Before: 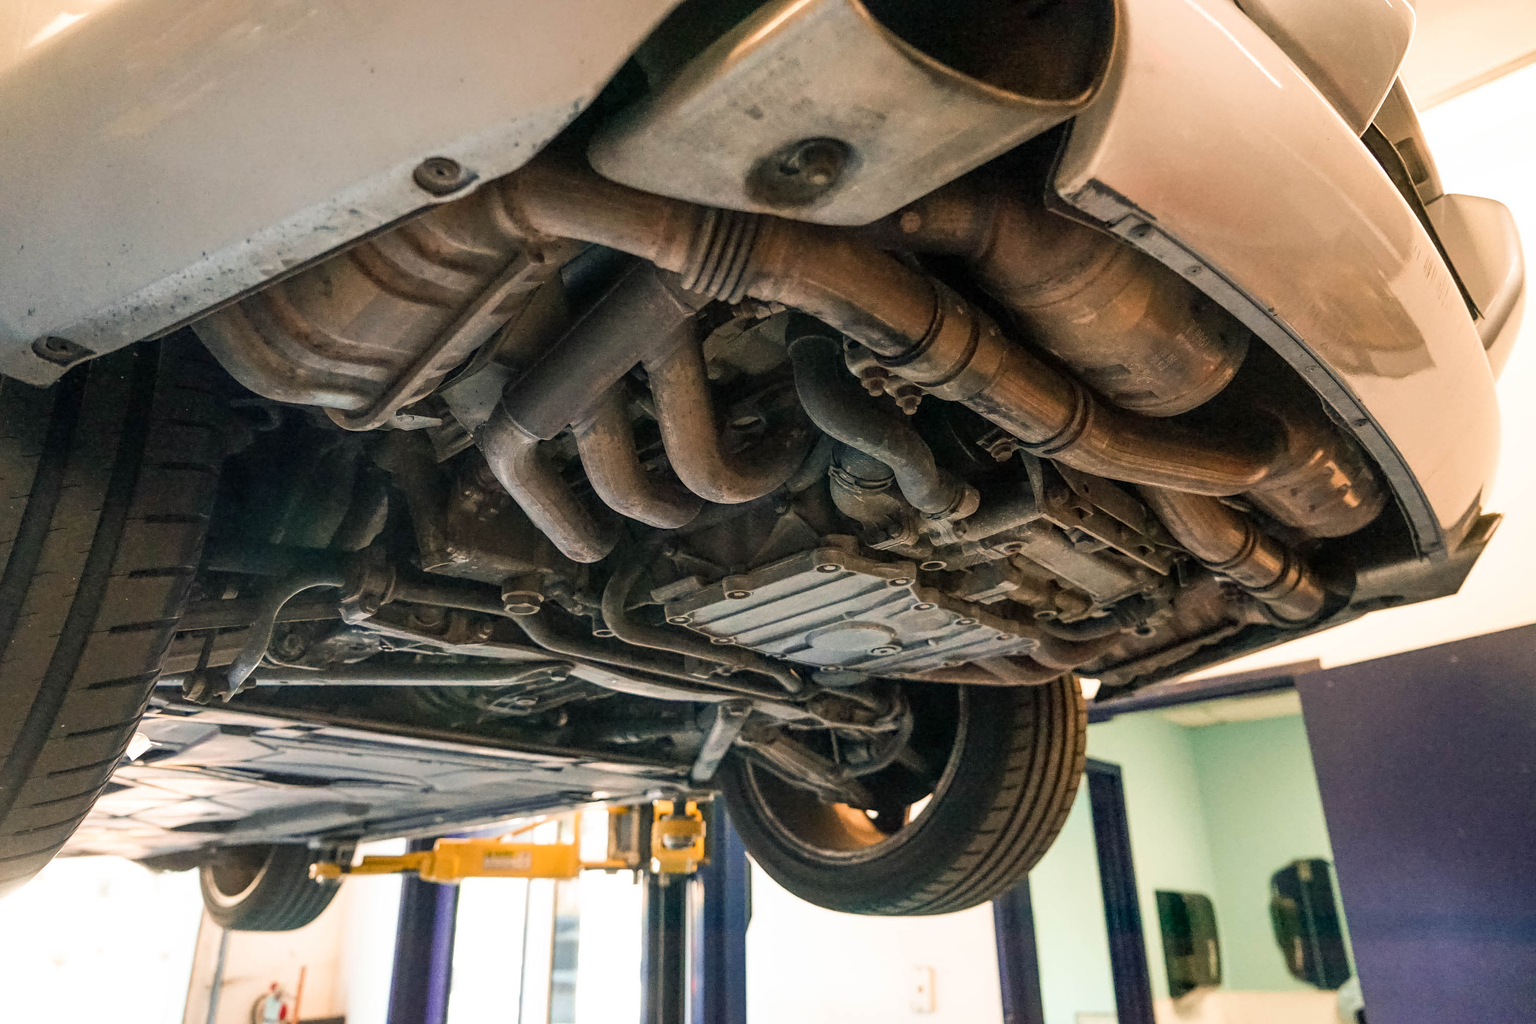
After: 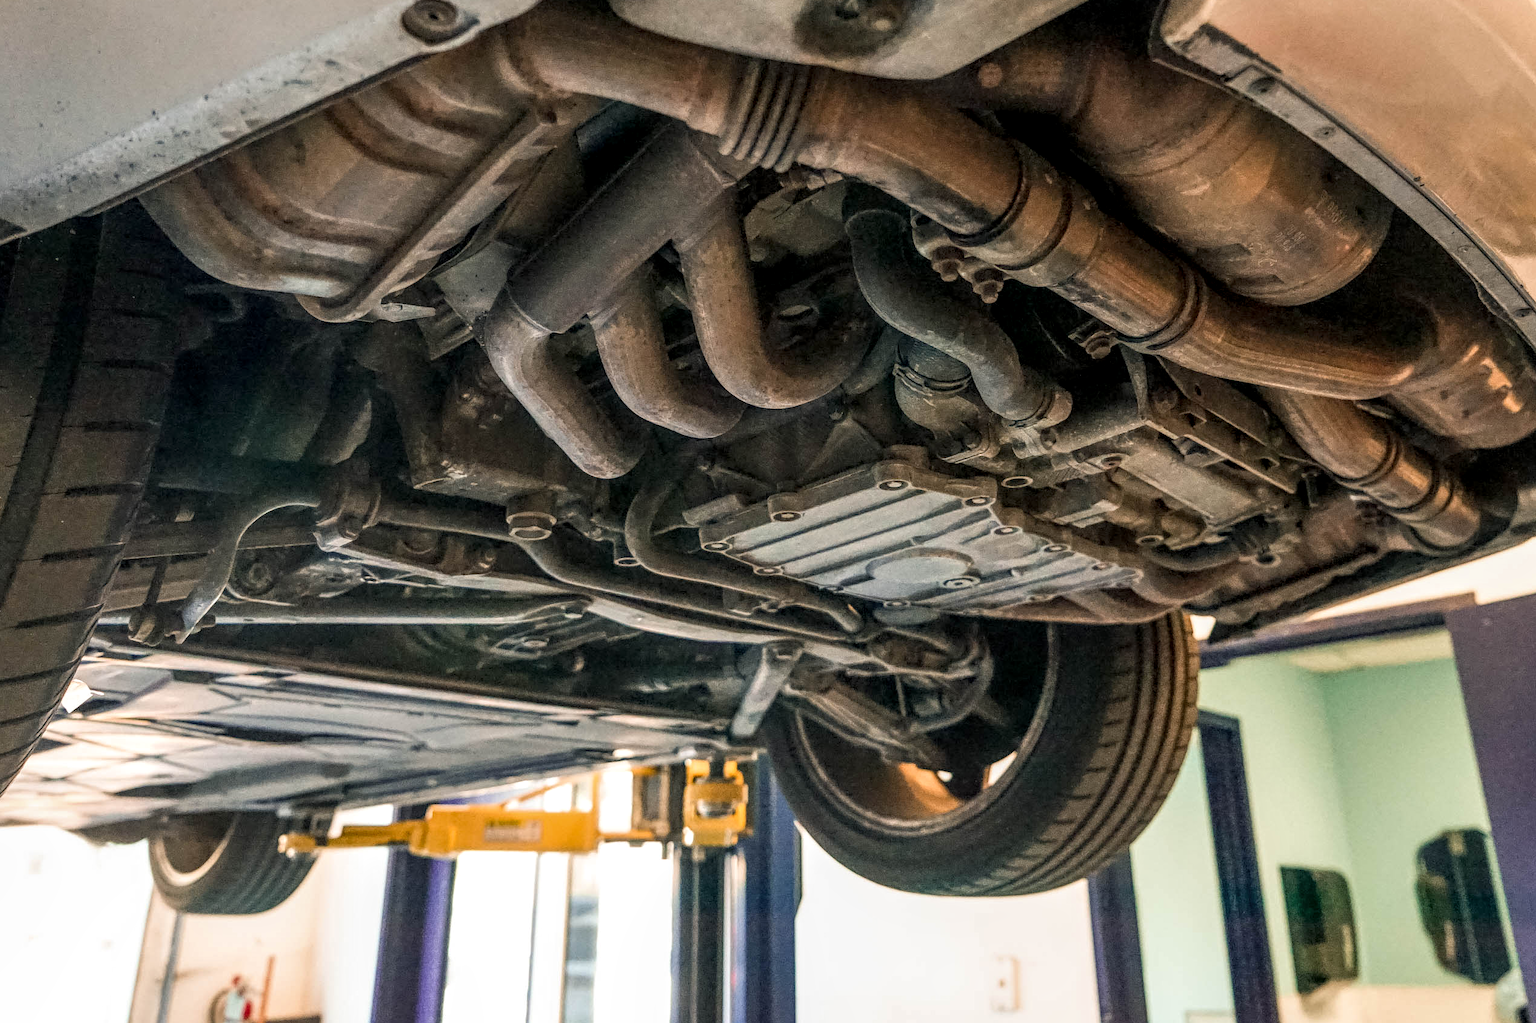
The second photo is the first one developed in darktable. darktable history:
crop and rotate: left 4.842%, top 15.51%, right 10.668%
local contrast: detail 130%
